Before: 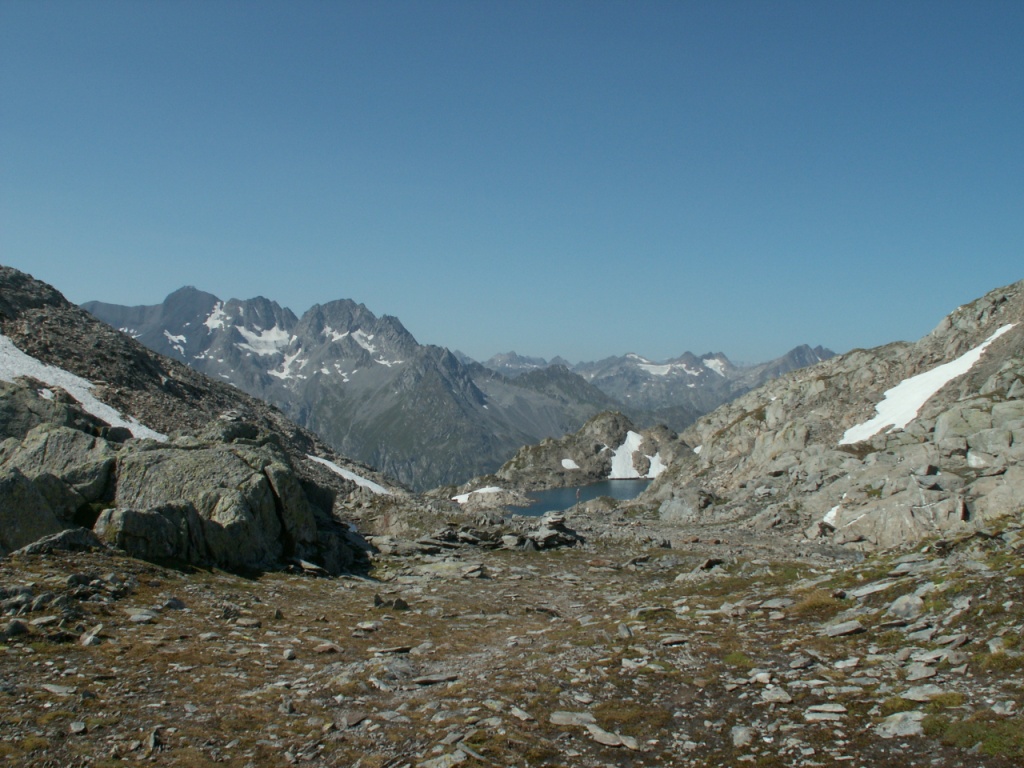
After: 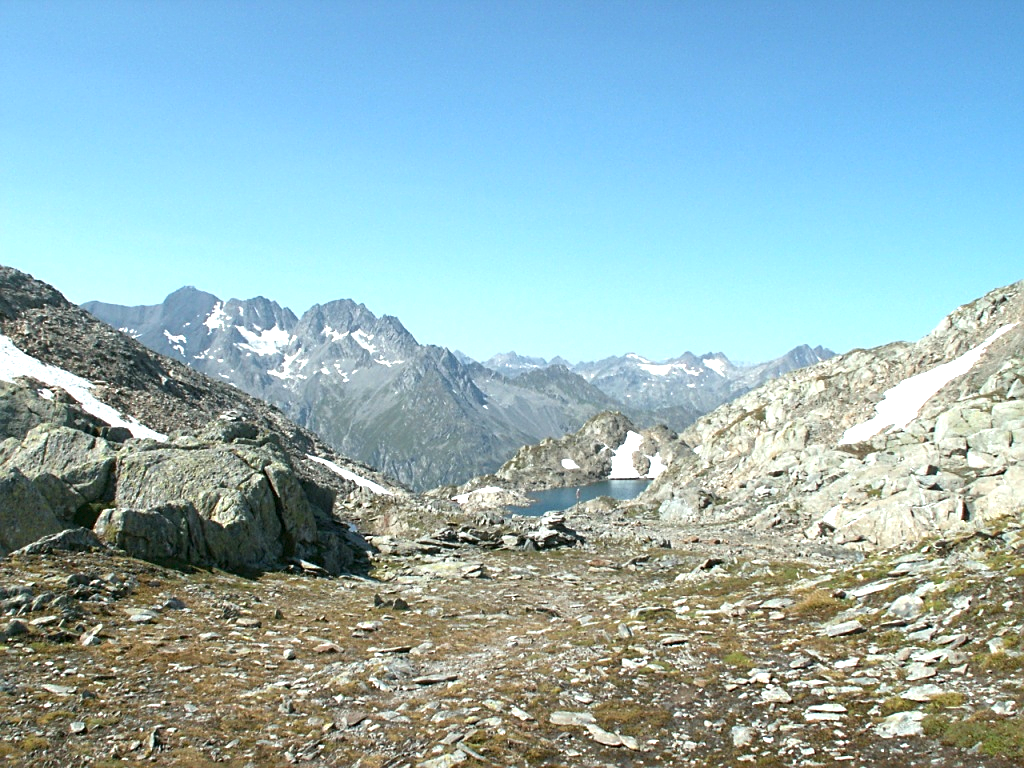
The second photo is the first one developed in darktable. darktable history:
color correction: highlights a* 0.014, highlights b* -0.73
exposure: black level correction 0, exposure 1.443 EV, compensate highlight preservation false
sharpen: on, module defaults
